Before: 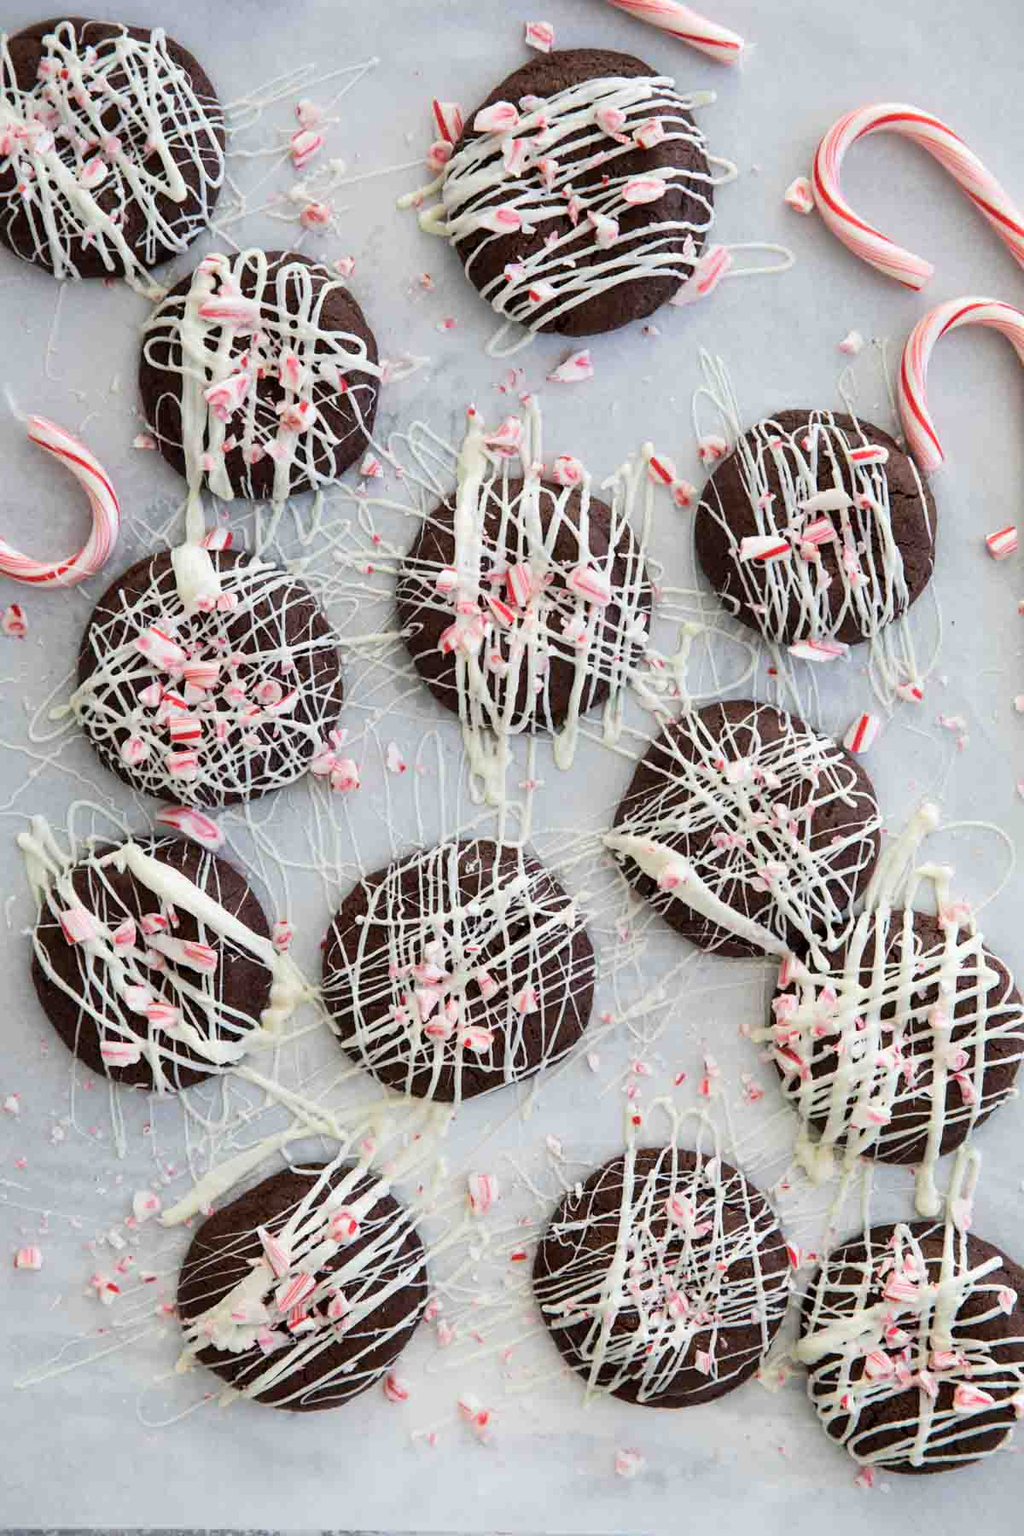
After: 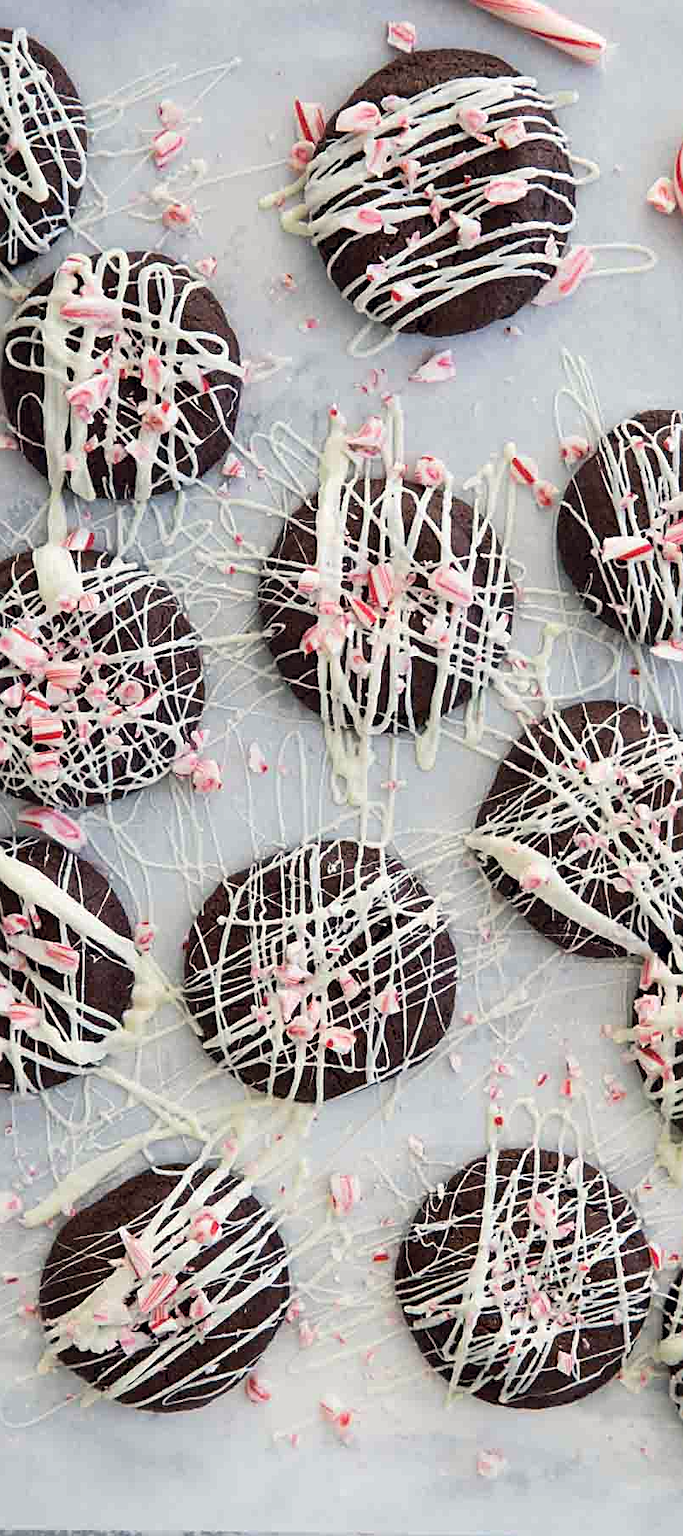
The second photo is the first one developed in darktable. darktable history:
sharpen: on, module defaults
crop and rotate: left 13.517%, right 19.734%
color correction: highlights a* 0.398, highlights b* 2.67, shadows a* -1.12, shadows b* -4.77
